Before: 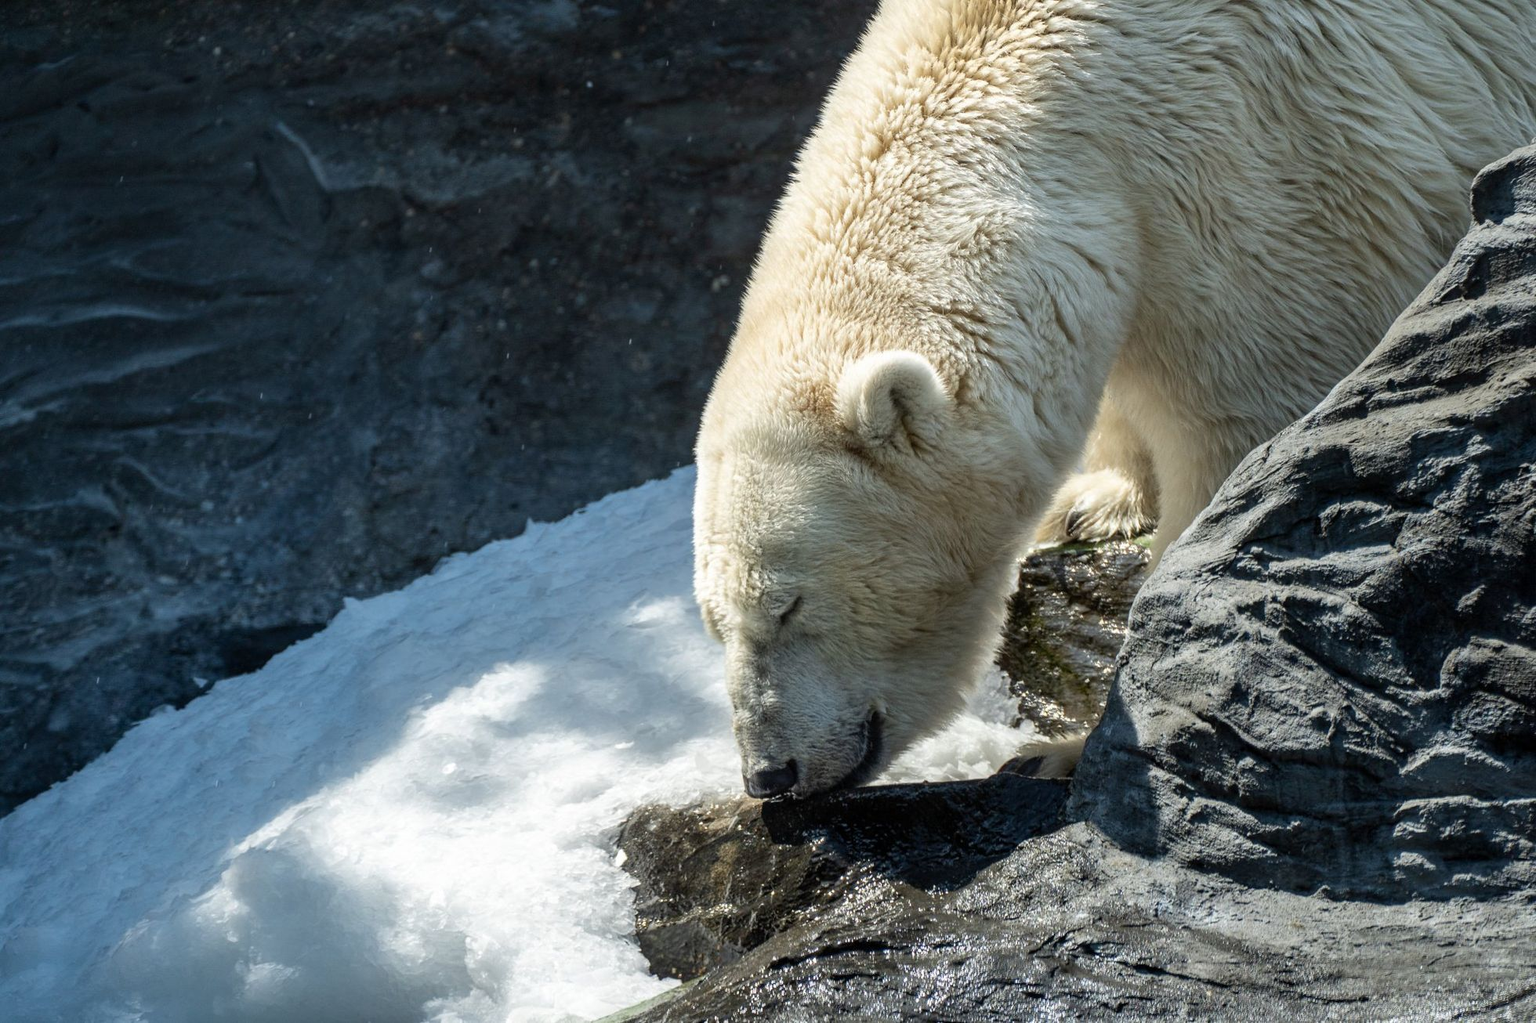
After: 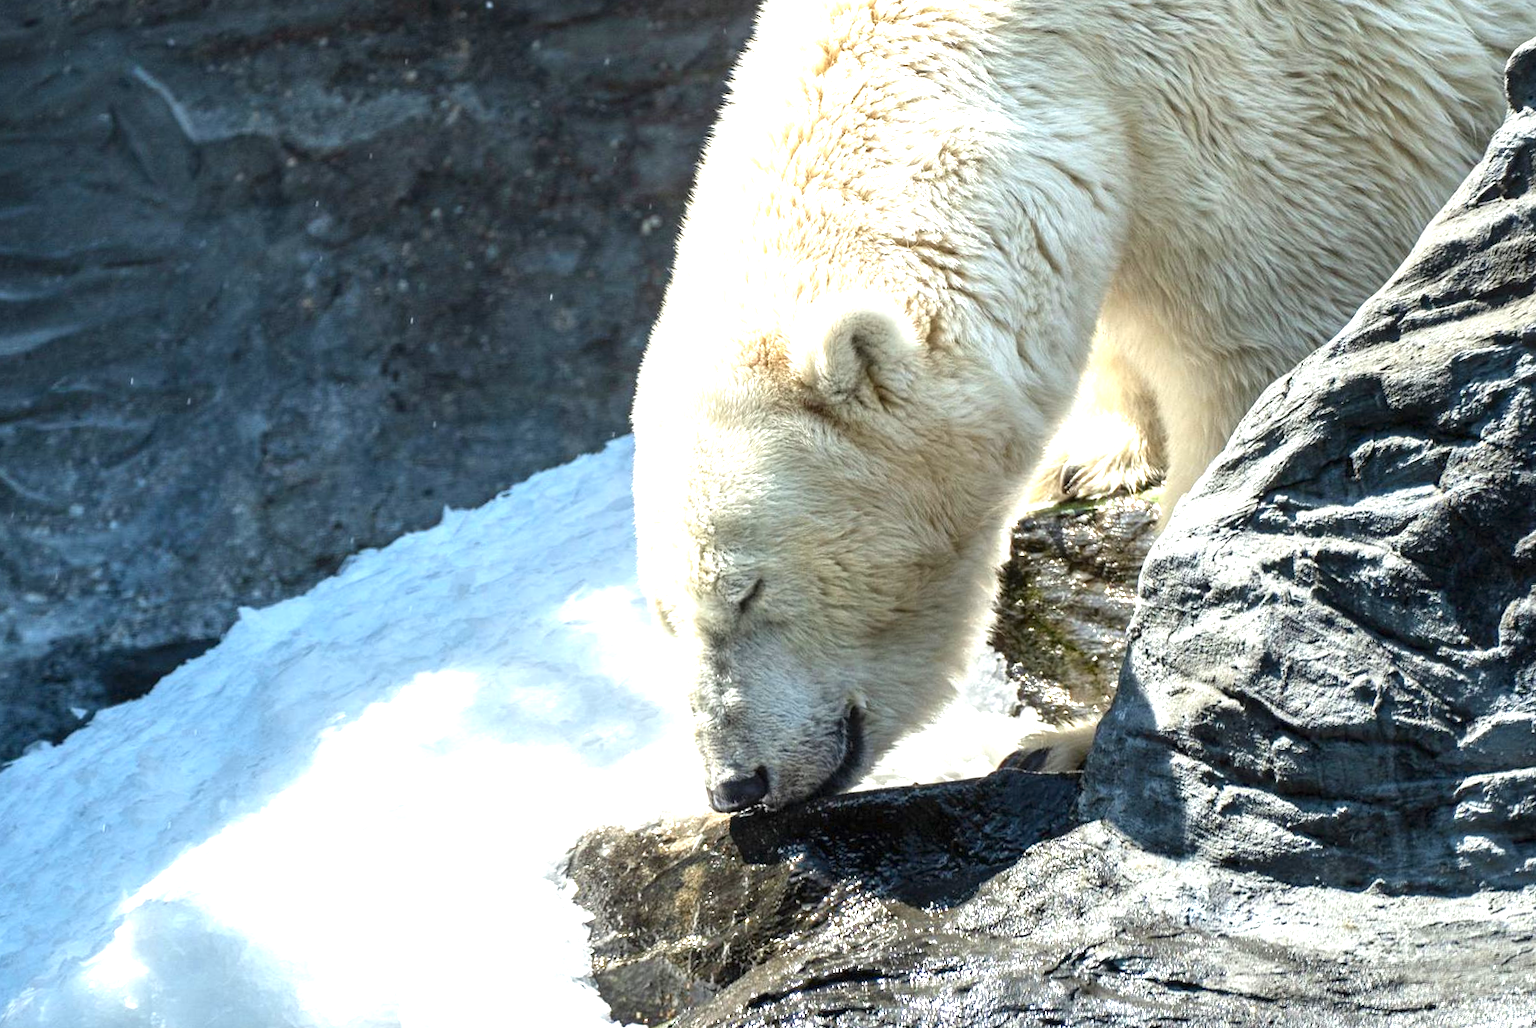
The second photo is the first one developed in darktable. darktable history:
exposure: black level correction 0, exposure 1.371 EV, compensate highlight preservation false
crop and rotate: angle 2.97°, left 6.119%, top 5.714%
